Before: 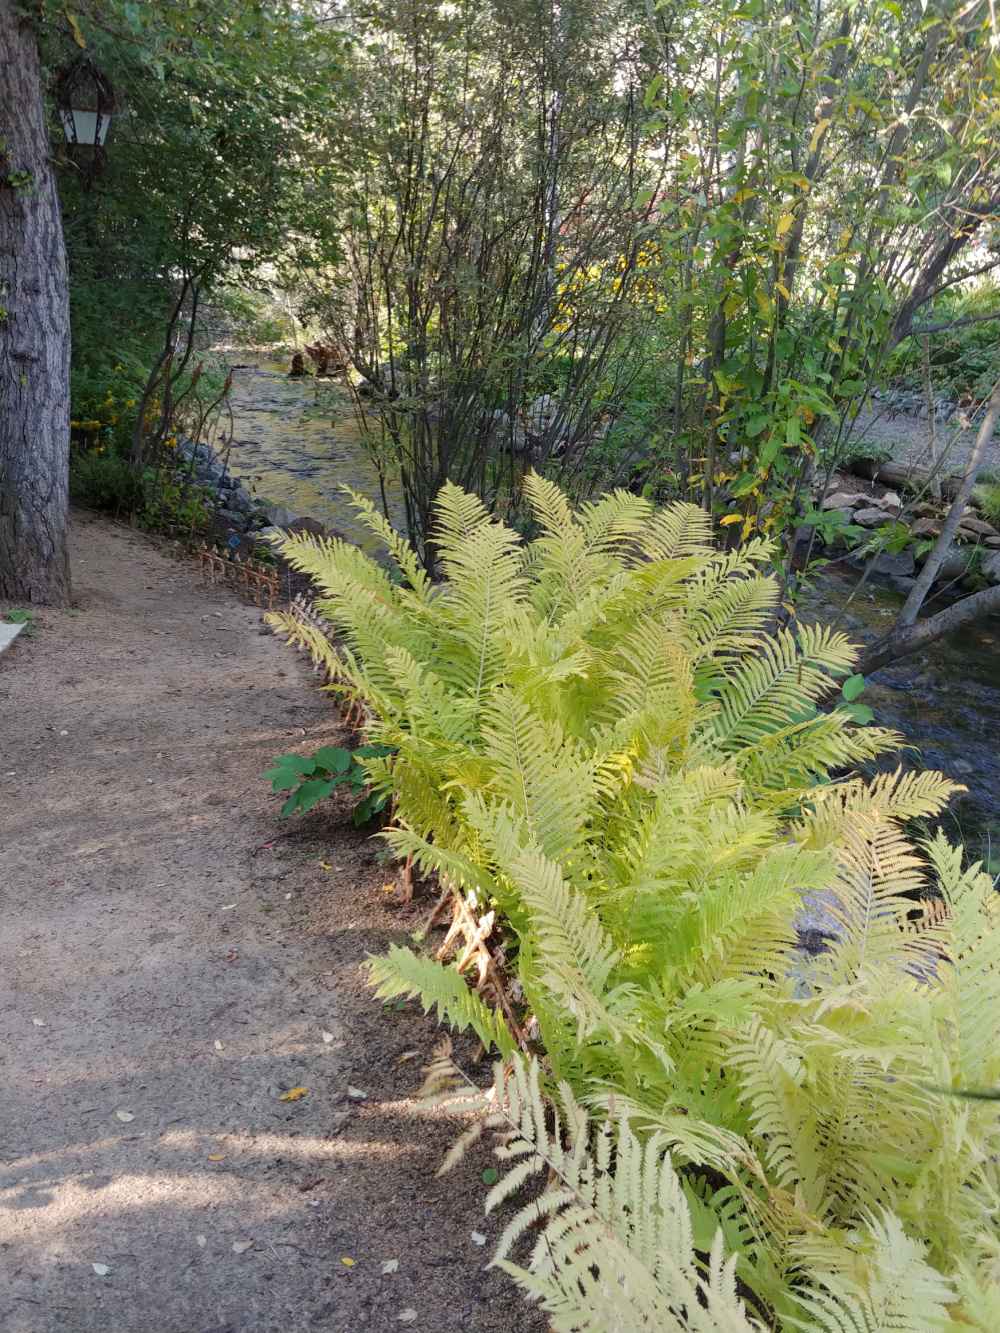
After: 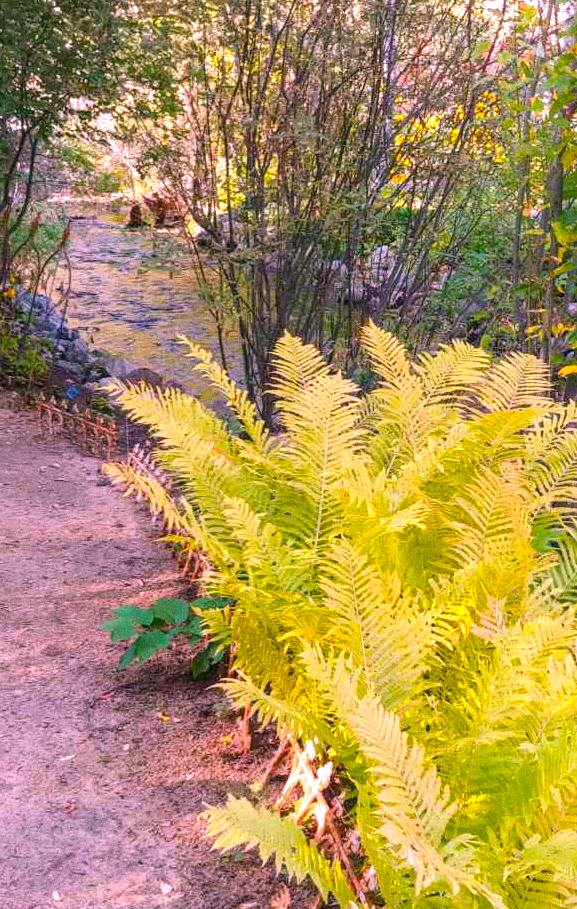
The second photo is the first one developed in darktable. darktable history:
crop: left 16.202%, top 11.208%, right 26.045%, bottom 20.557%
contrast brightness saturation: contrast -0.1, brightness 0.05, saturation 0.08
exposure: black level correction 0, exposure 0.5 EV, compensate exposure bias true, compensate highlight preservation false
grain: coarseness 0.47 ISO
white balance: red 1.188, blue 1.11
color balance rgb: perceptual saturation grading › global saturation 25%, global vibrance 20%
local contrast: detail 130%
